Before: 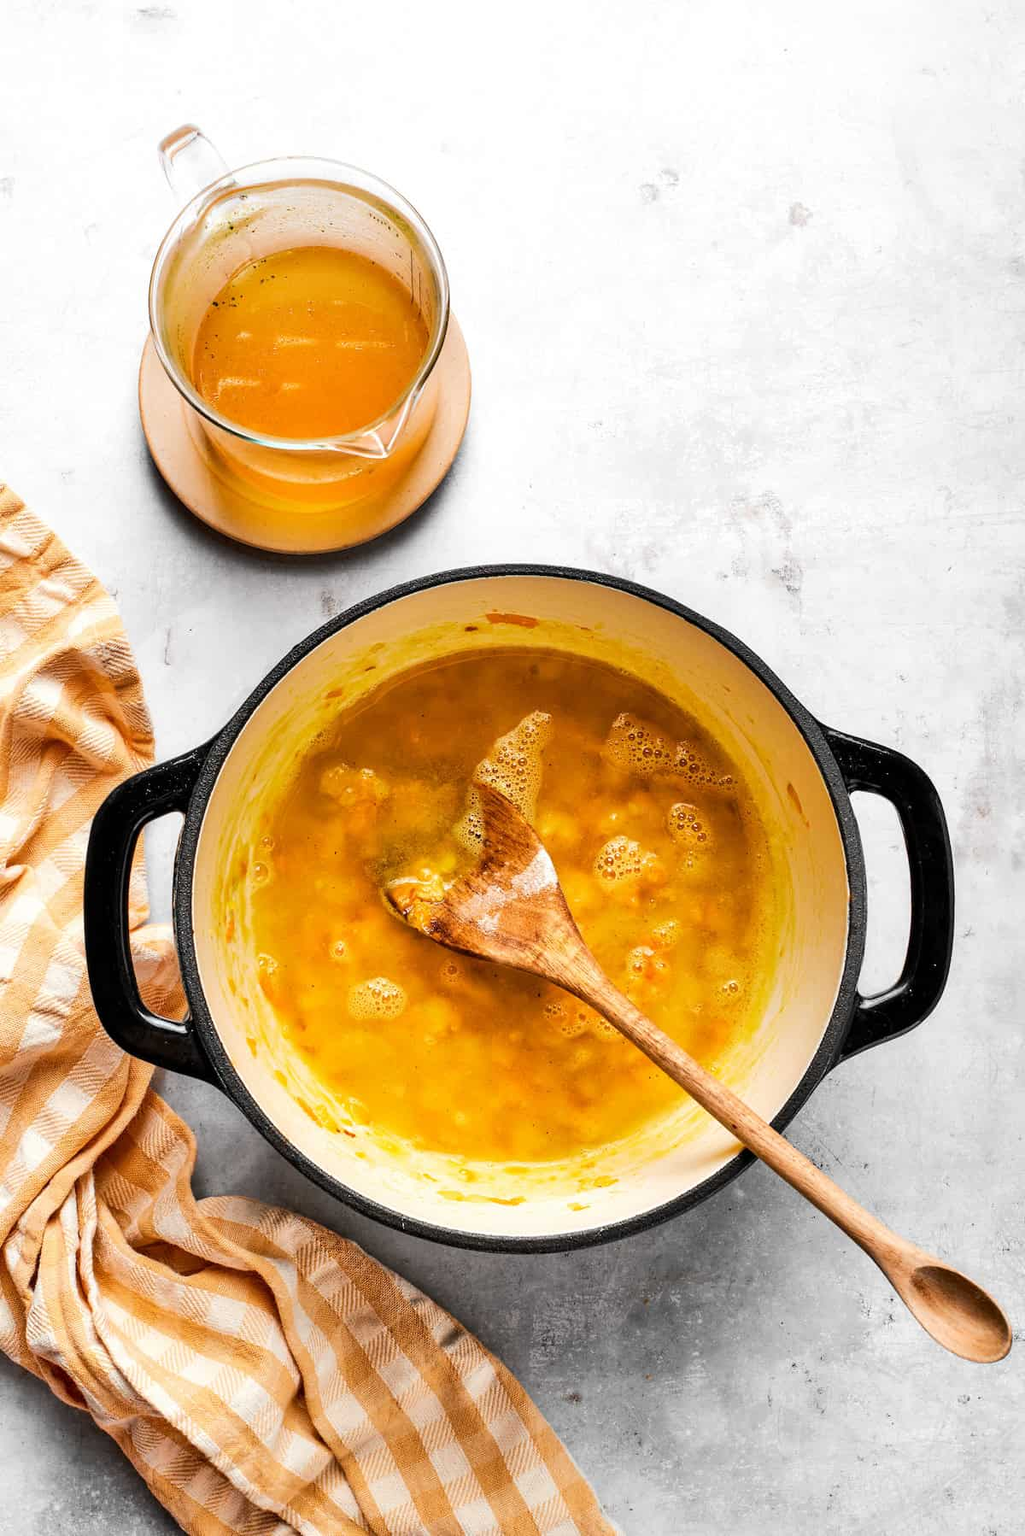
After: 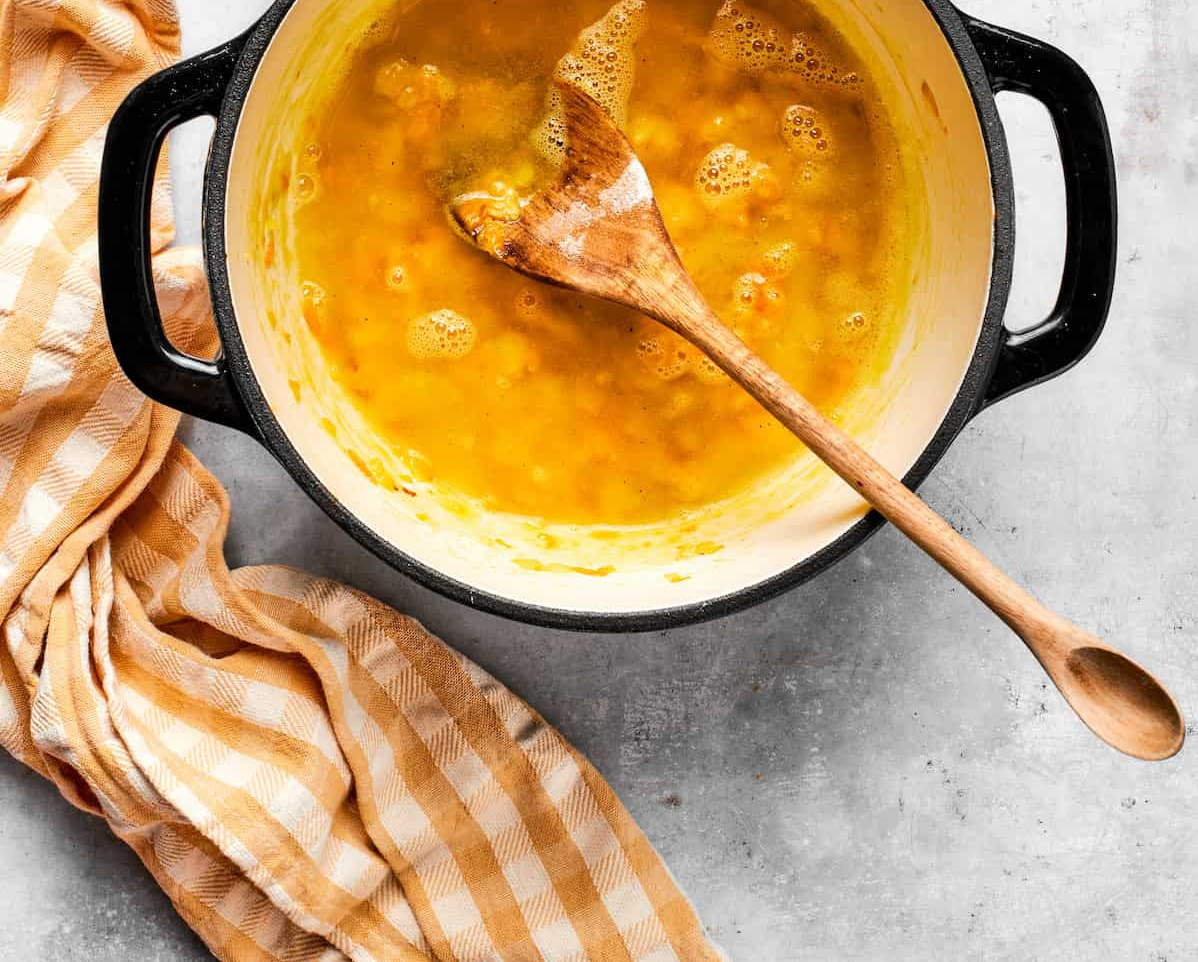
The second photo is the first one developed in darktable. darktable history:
crop and rotate: top 46.459%, right 0.11%
